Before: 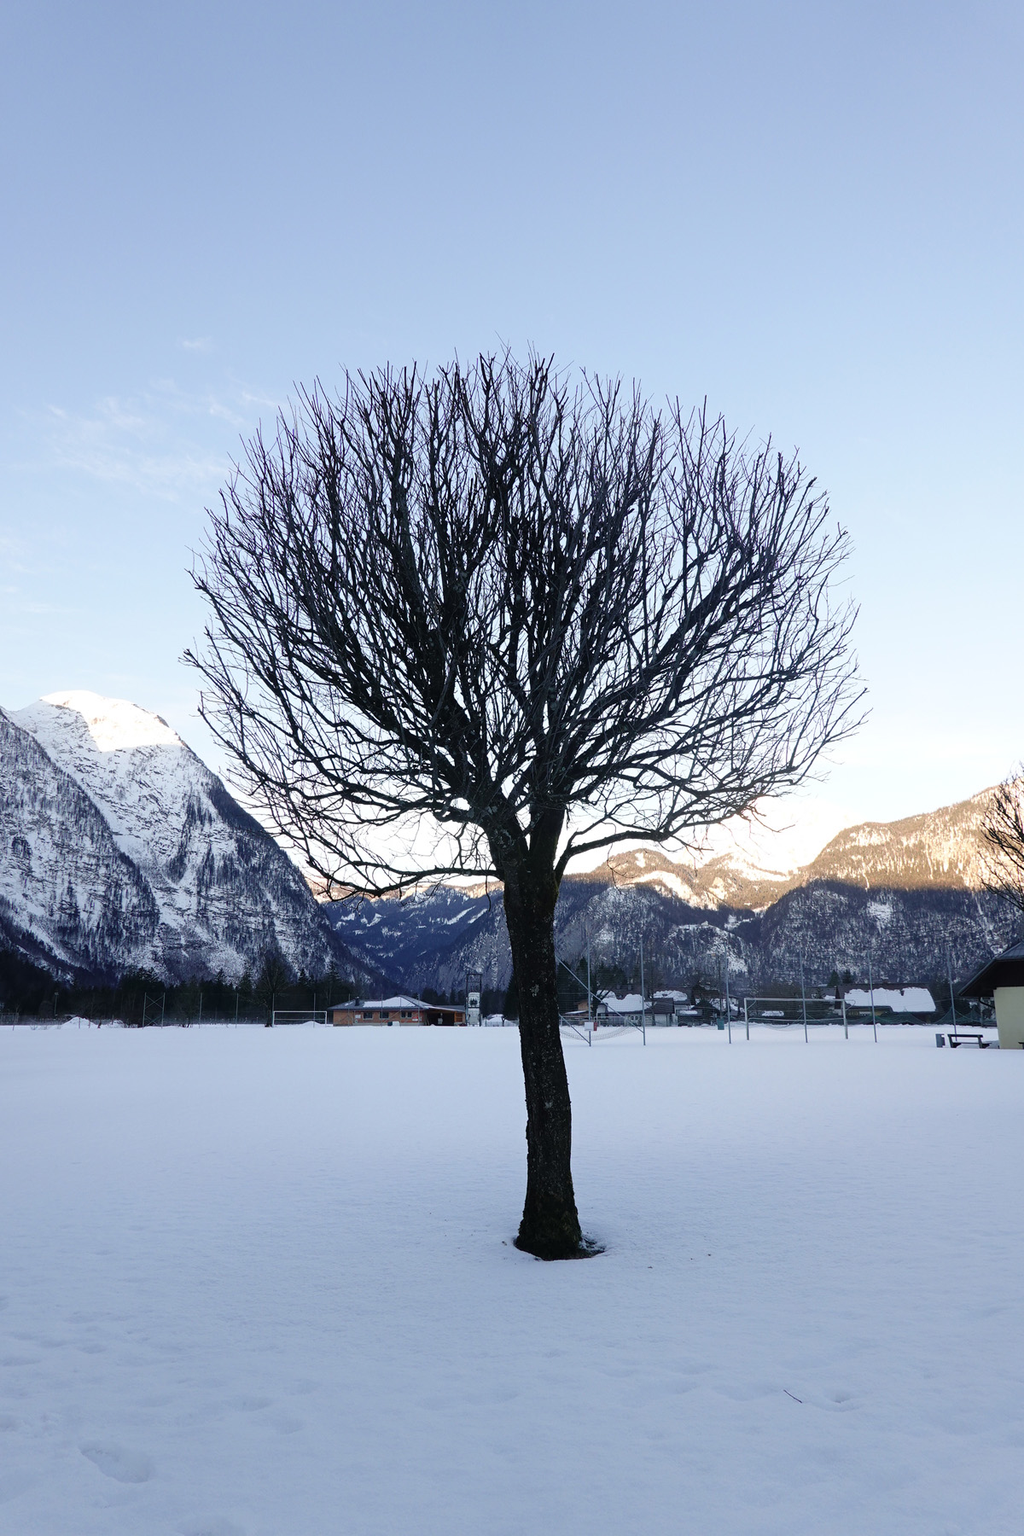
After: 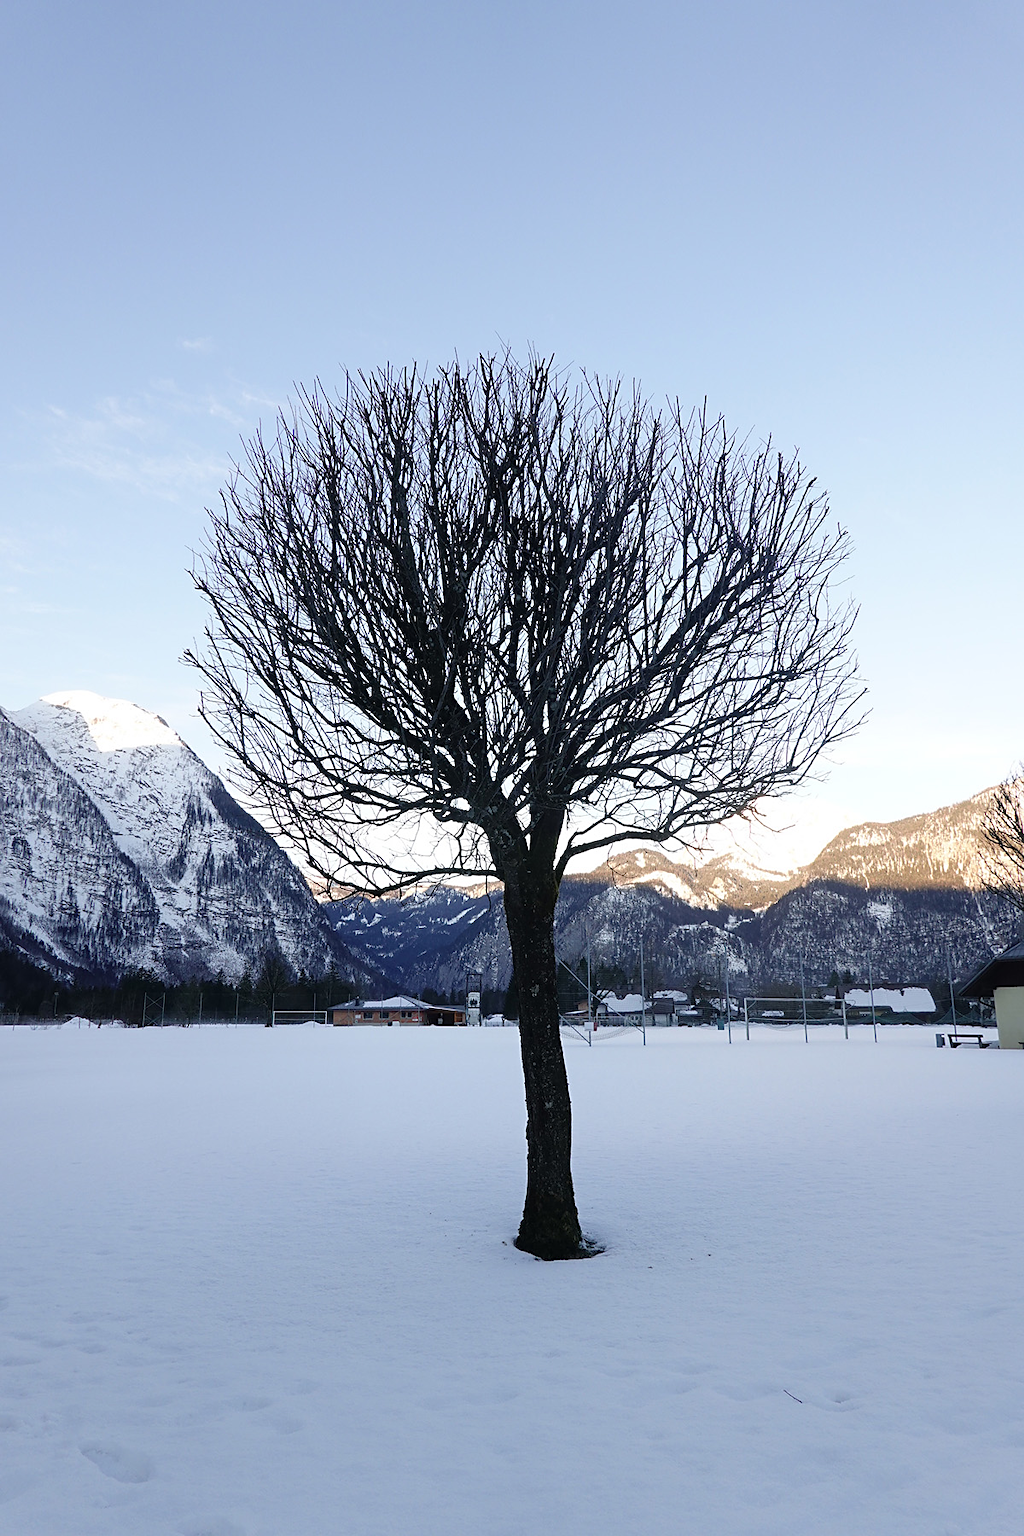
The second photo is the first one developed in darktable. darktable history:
sharpen: radius 1.884, amount 0.411, threshold 1.154
